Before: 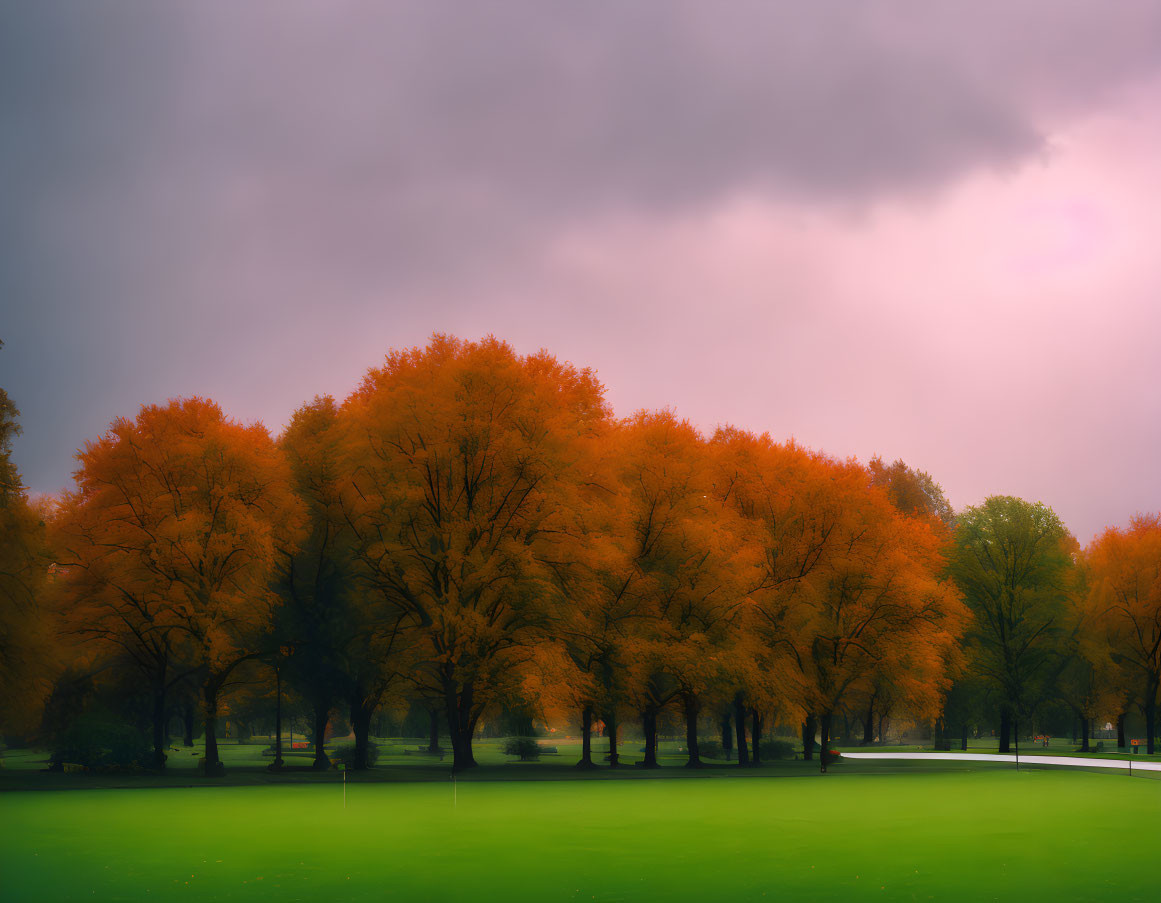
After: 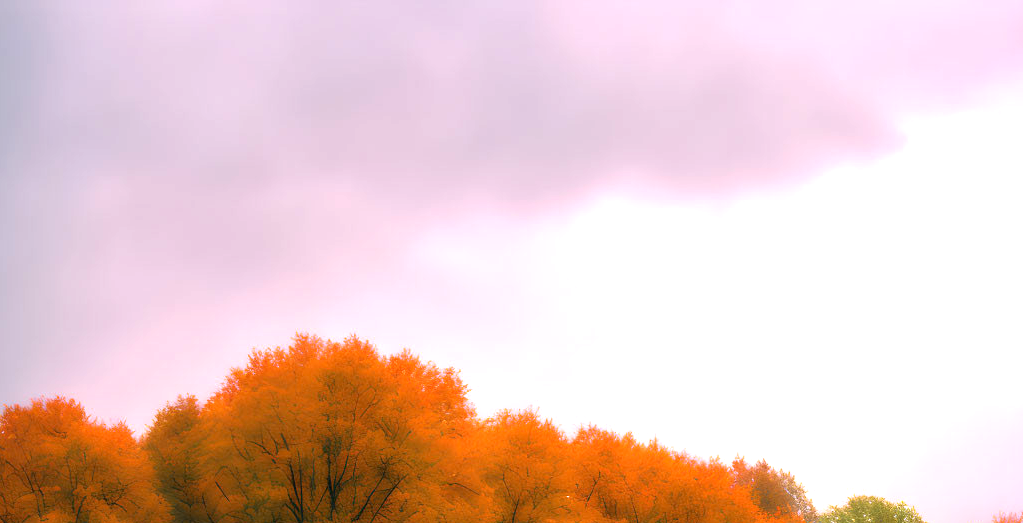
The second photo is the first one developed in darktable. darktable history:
exposure: exposure 1.201 EV, compensate highlight preservation false
crop and rotate: left 11.805%, bottom 41.994%
